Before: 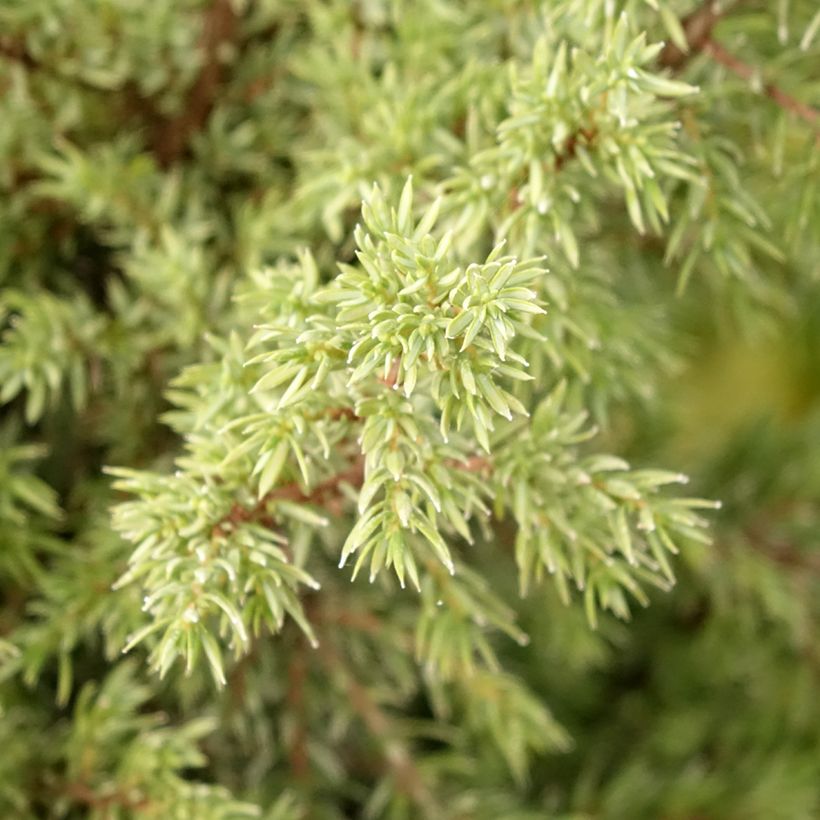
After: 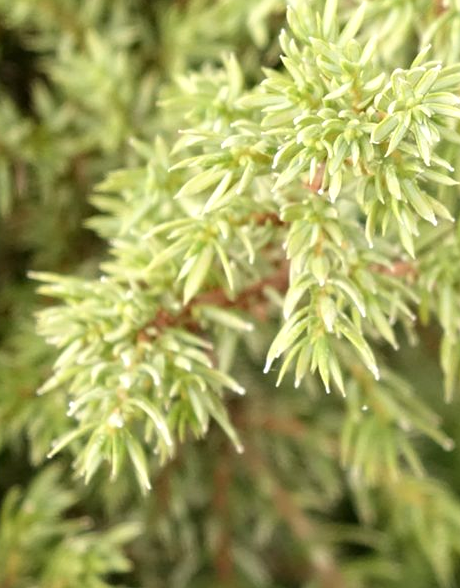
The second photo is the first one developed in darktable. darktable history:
exposure: exposure 0.176 EV, compensate exposure bias true, compensate highlight preservation false
crop: left 9.243%, top 23.824%, right 34.577%, bottom 4.359%
